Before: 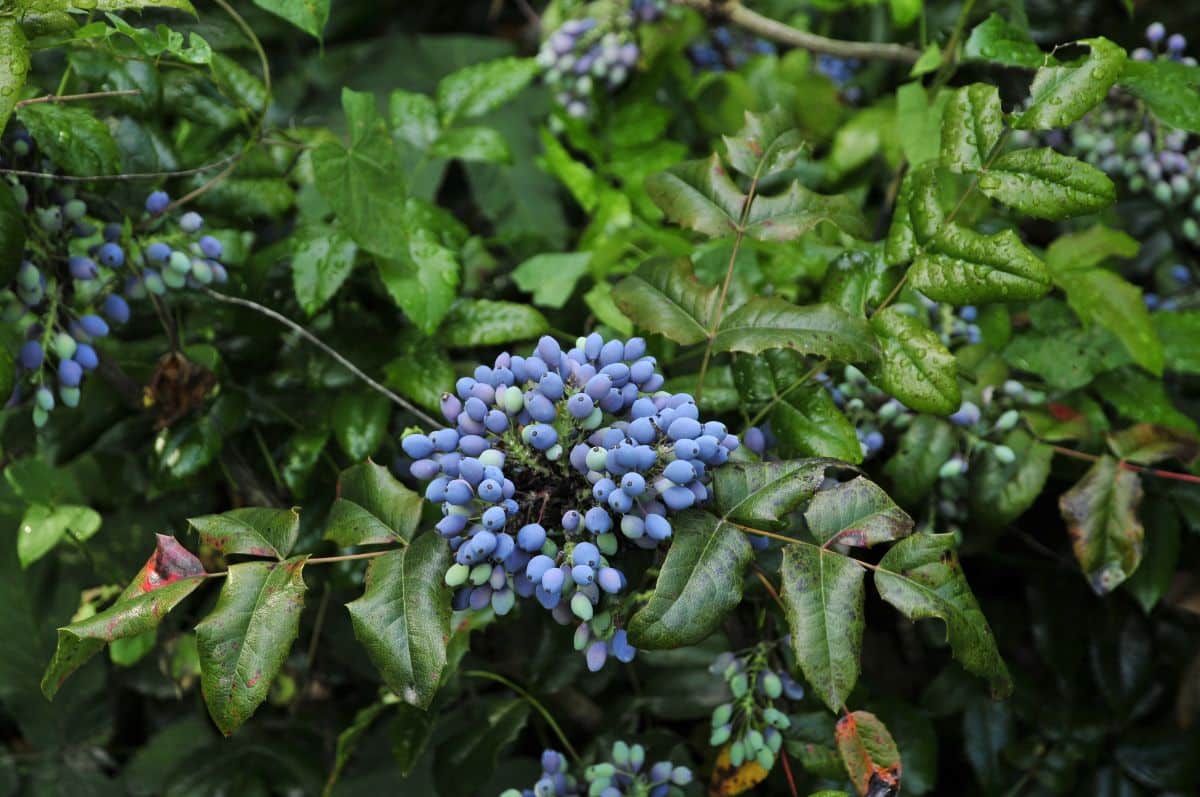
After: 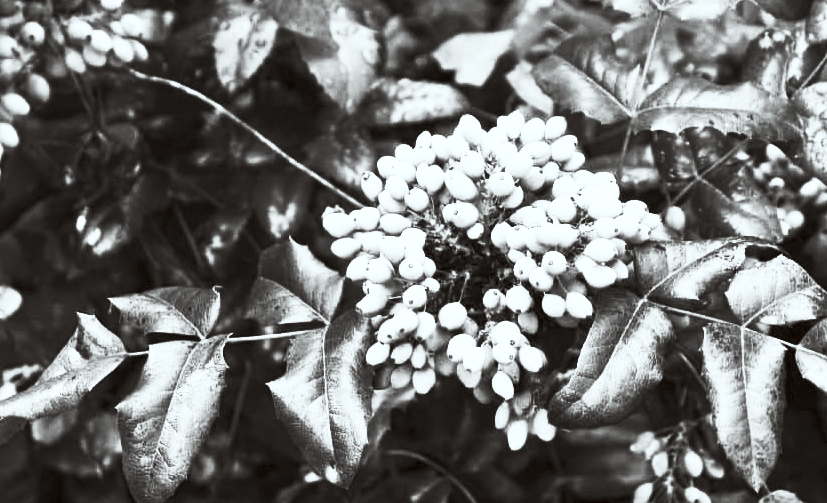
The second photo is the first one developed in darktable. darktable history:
levels: mode automatic
color calibration: output gray [0.18, 0.41, 0.41, 0], illuminant custom, x 0.38, y 0.482, temperature 4466.06 K
contrast brightness saturation: contrast 0.825, brightness 0.6, saturation 0.592
crop: left 6.659%, top 27.779%, right 24.393%, bottom 9.046%
color correction: highlights a* -2.72, highlights b* -2.25, shadows a* 2.03, shadows b* 2.83
